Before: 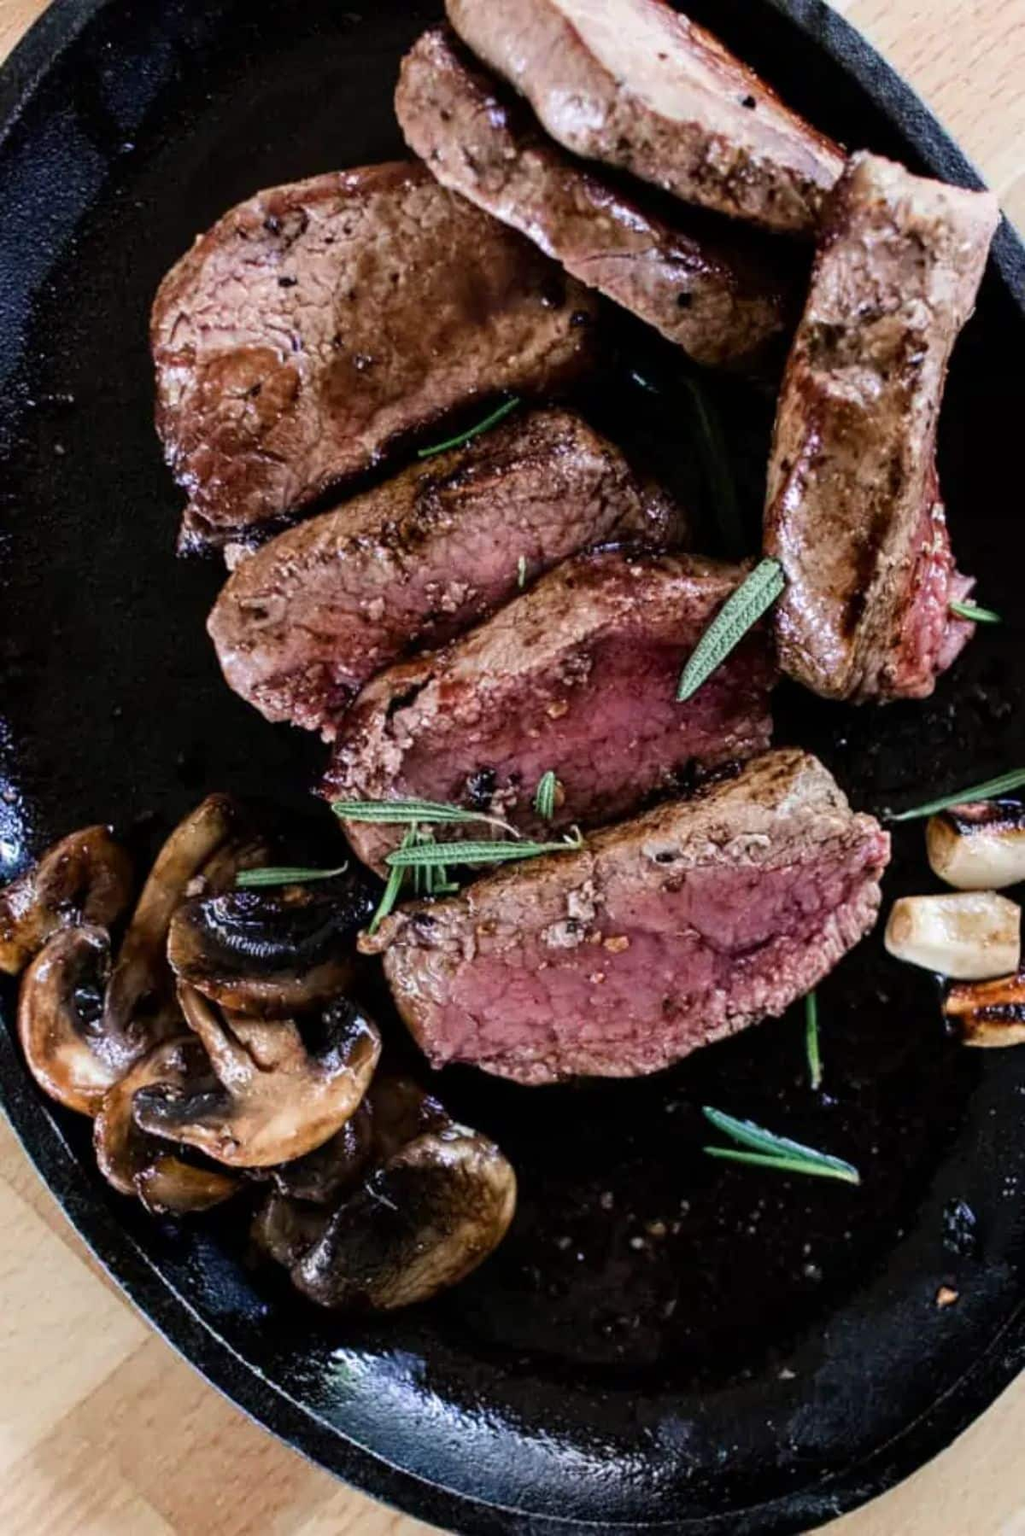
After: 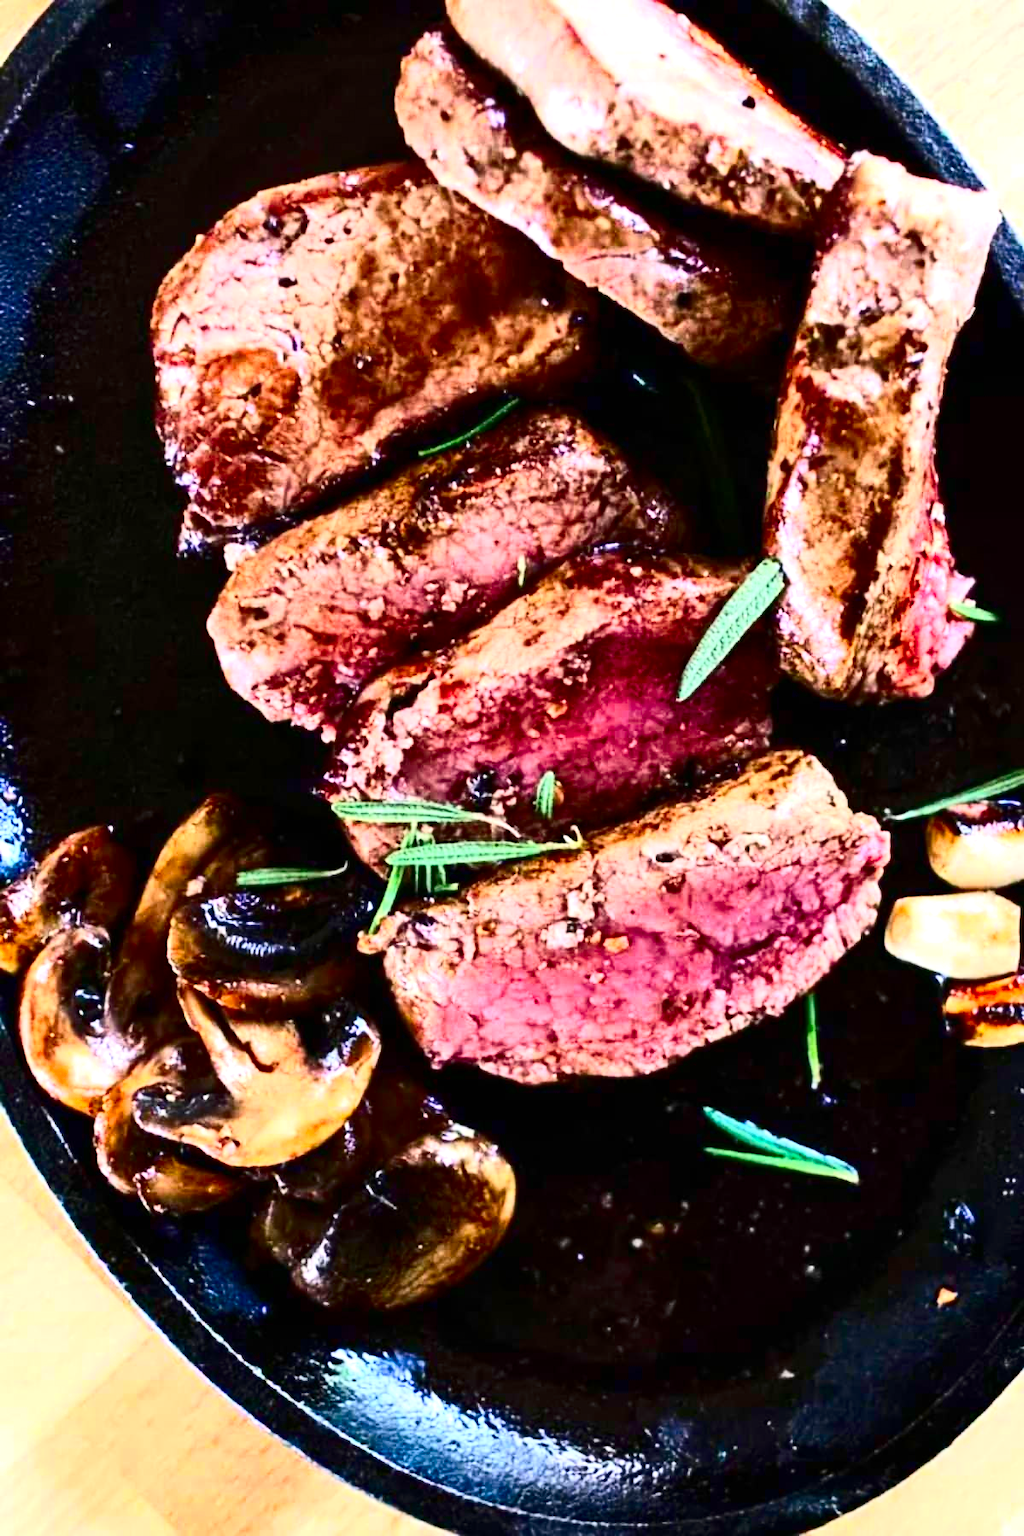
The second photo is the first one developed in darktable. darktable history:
exposure: black level correction 0, exposure 0.894 EV, compensate highlight preservation false
contrast brightness saturation: contrast 0.401, brightness 0.041, saturation 0.252
color correction: highlights b* 0.035, saturation 1.36
